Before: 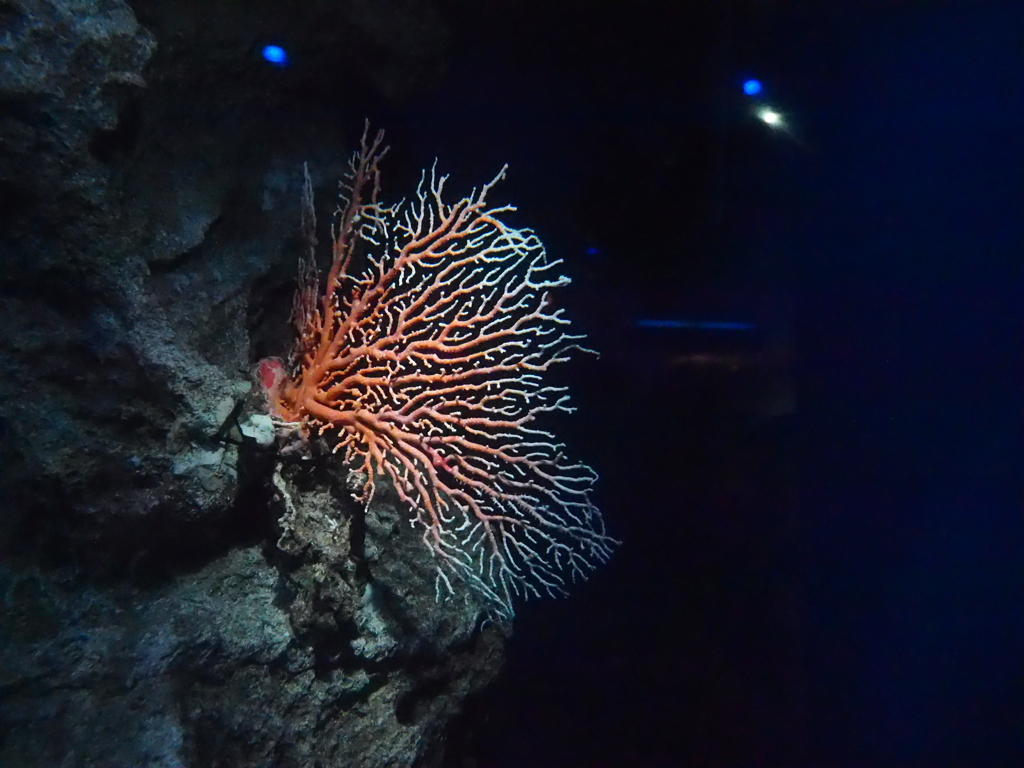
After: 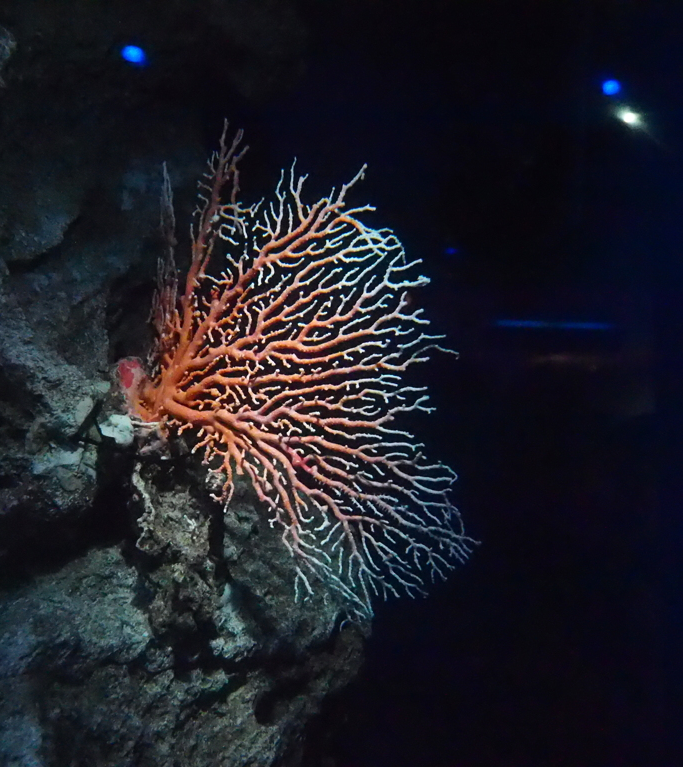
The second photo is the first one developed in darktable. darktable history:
crop and rotate: left 13.833%, right 19.42%
